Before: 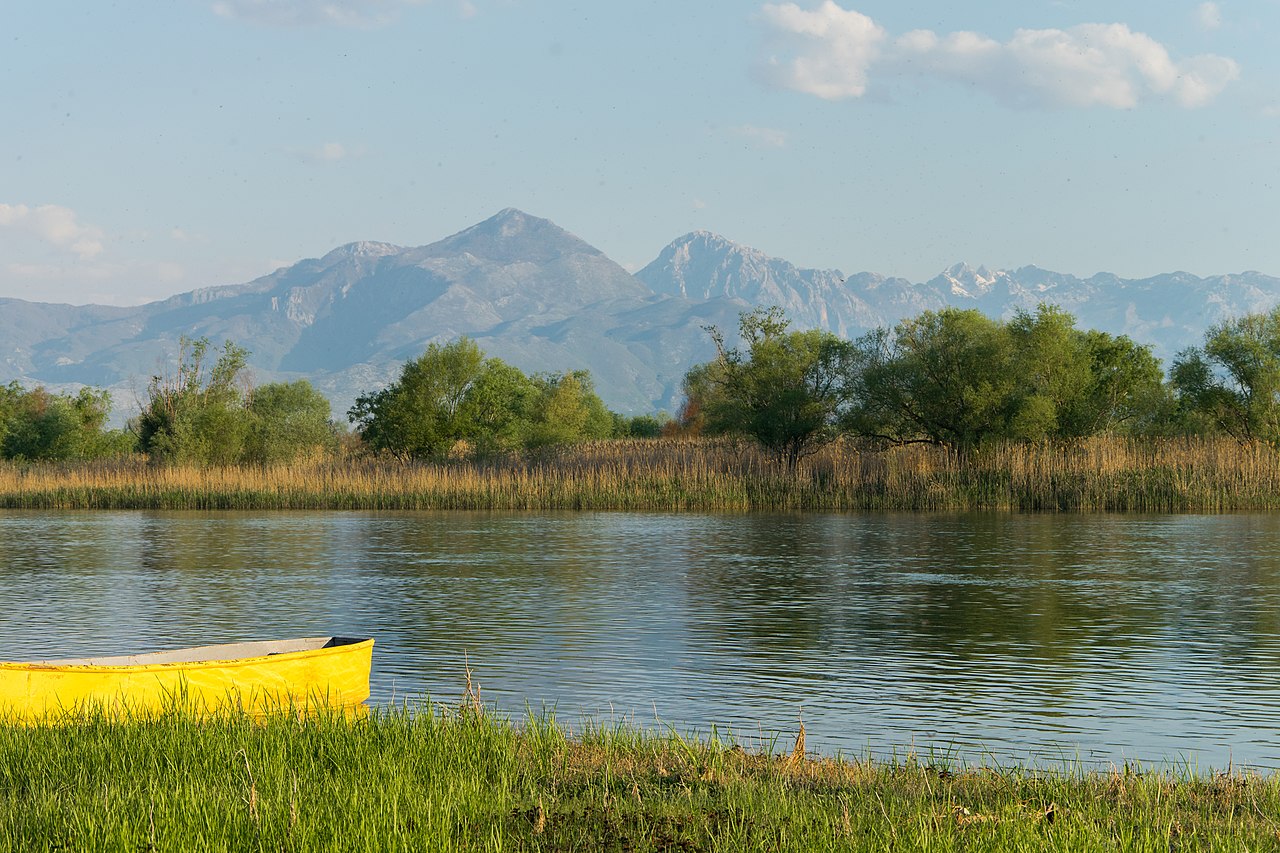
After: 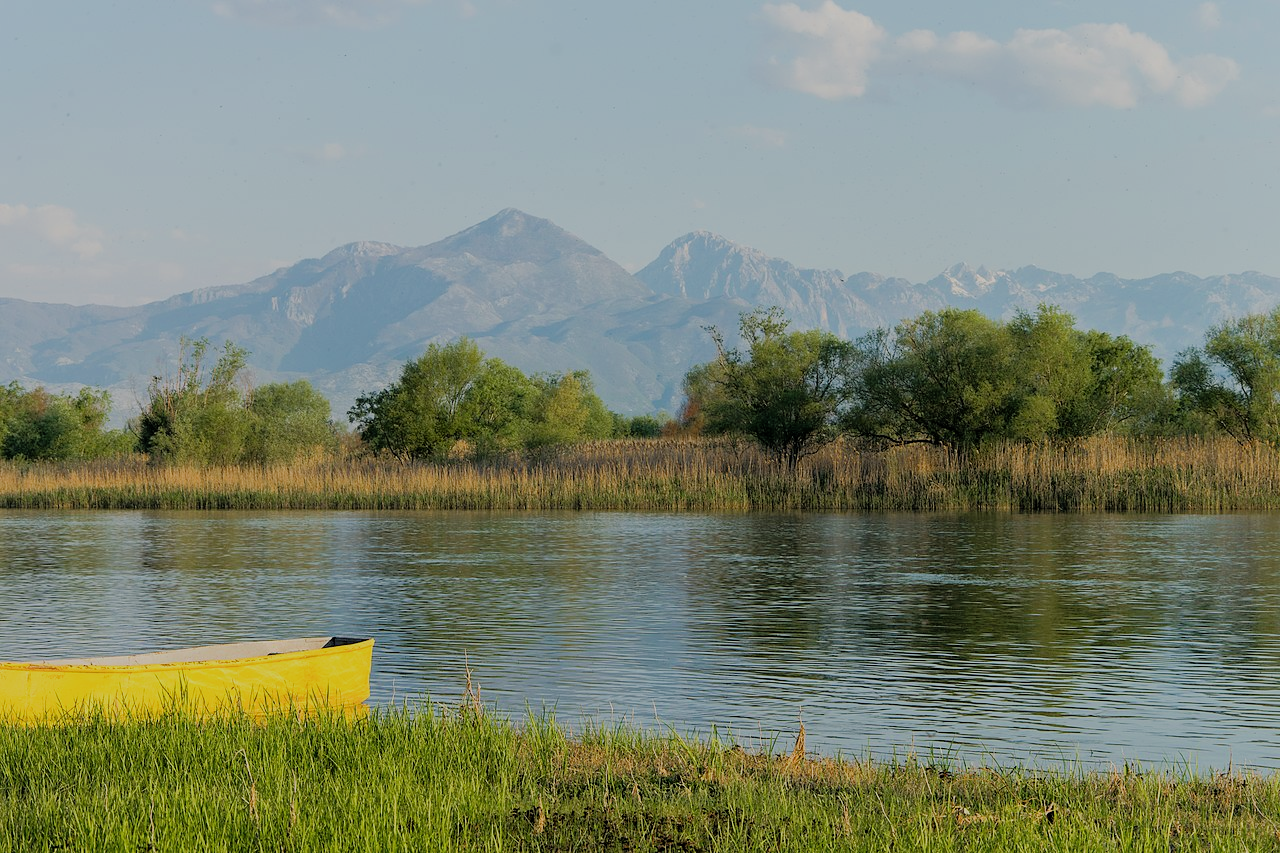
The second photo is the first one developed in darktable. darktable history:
exposure: compensate highlight preservation false
rgb curve: curves: ch0 [(0, 0) (0.053, 0.068) (0.122, 0.128) (1, 1)]
filmic rgb: black relative exposure -6.82 EV, white relative exposure 5.89 EV, hardness 2.71
